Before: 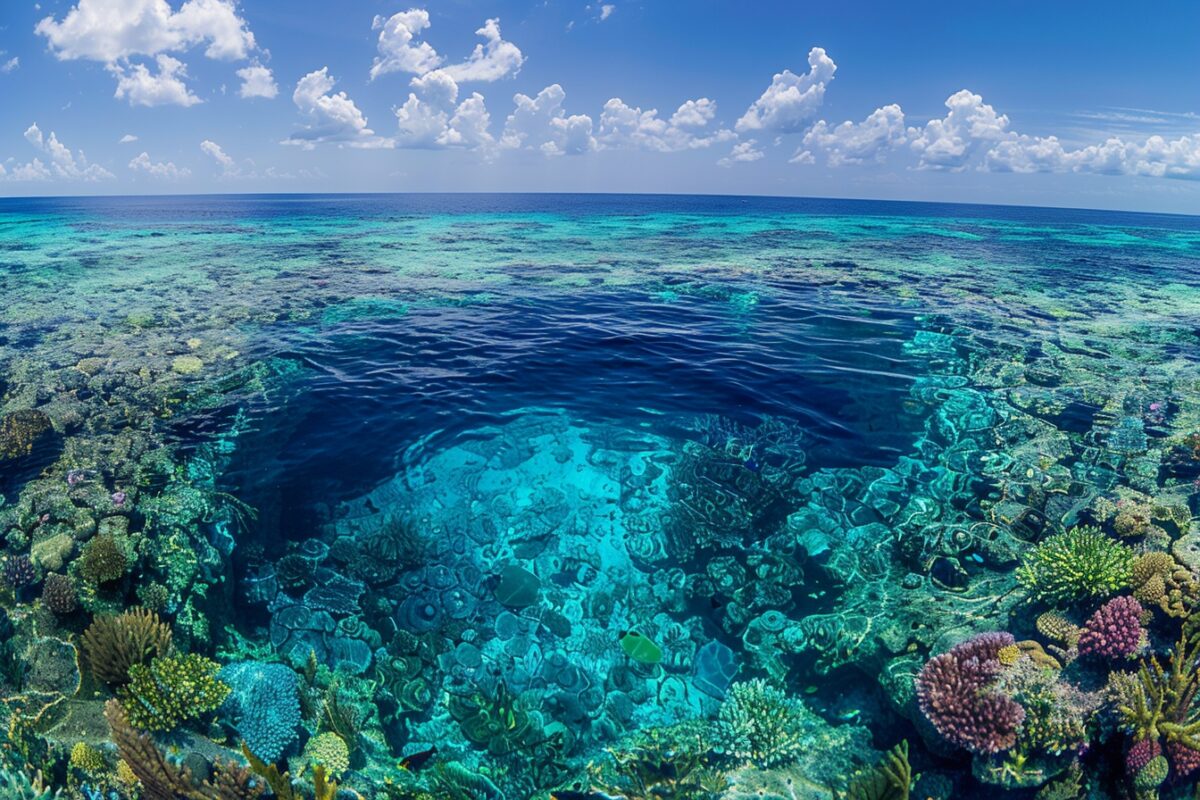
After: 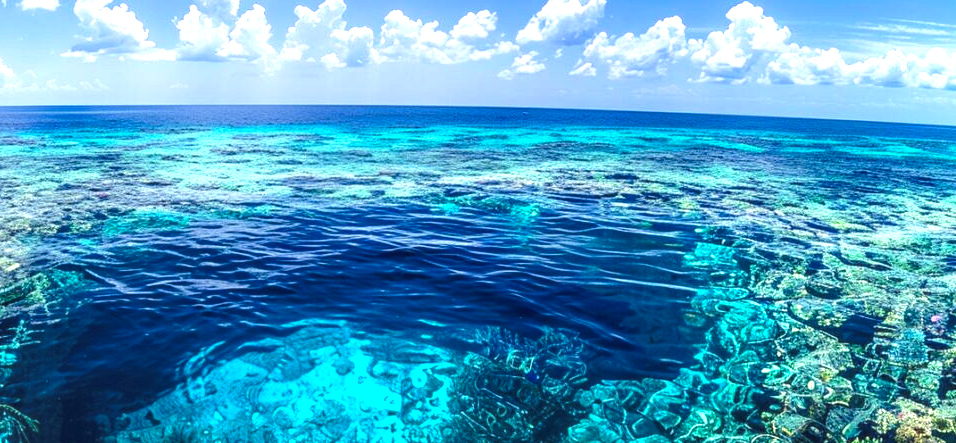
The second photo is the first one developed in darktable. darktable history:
crop: left 18.309%, top 11.11%, right 1.999%, bottom 33.484%
exposure: exposure 1 EV, compensate highlight preservation false
tone curve: curves: ch0 [(0, 0) (0.003, 0.002) (0.011, 0.009) (0.025, 0.02) (0.044, 0.035) (0.069, 0.055) (0.1, 0.08) (0.136, 0.109) (0.177, 0.142) (0.224, 0.179) (0.277, 0.222) (0.335, 0.268) (0.399, 0.329) (0.468, 0.409) (0.543, 0.495) (0.623, 0.579) (0.709, 0.669) (0.801, 0.767) (0.898, 0.885) (1, 1)], preserve colors none
local contrast: on, module defaults
